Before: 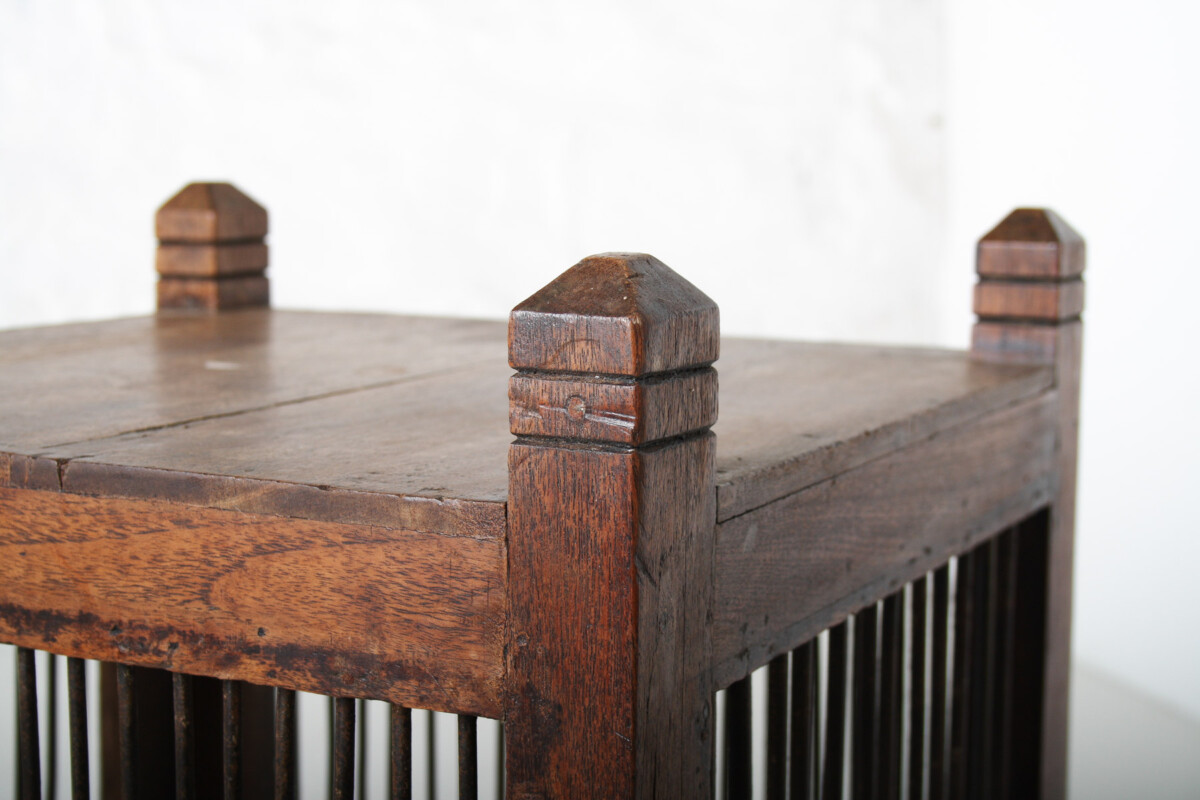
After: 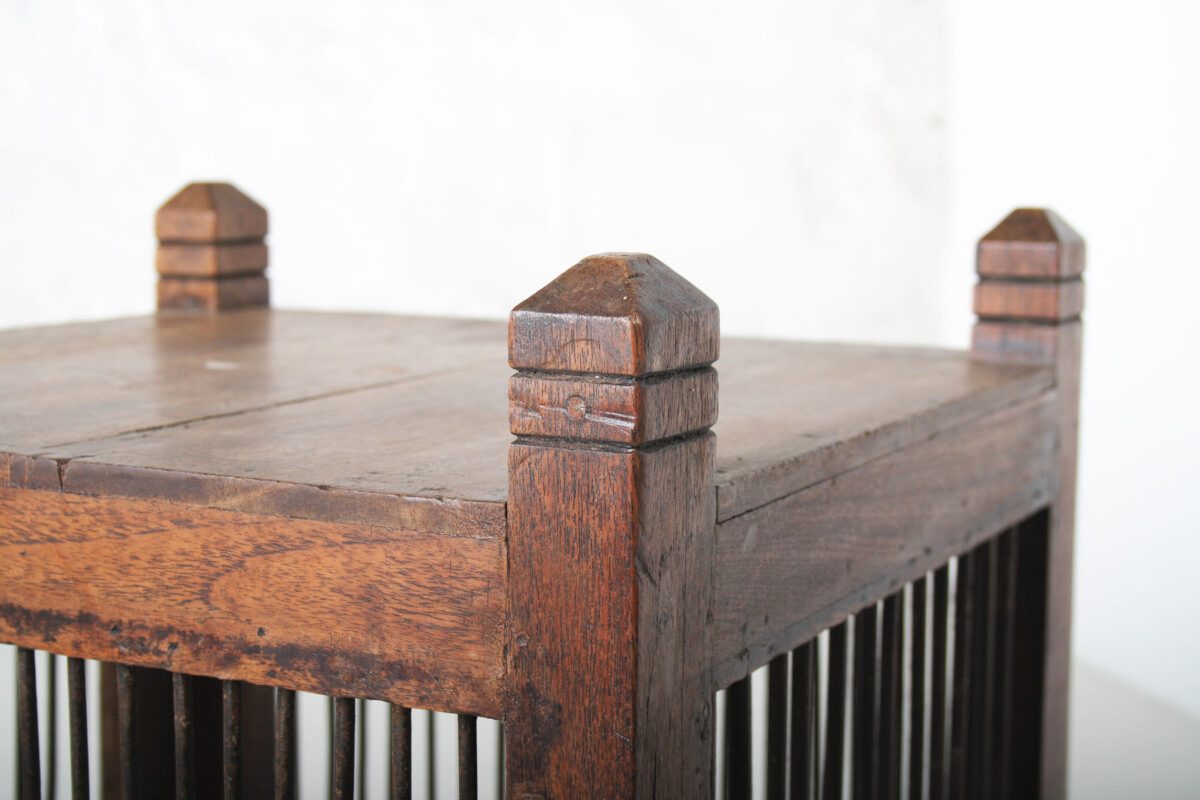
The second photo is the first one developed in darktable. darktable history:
white balance: red 1, blue 1
contrast brightness saturation: brightness 0.13
